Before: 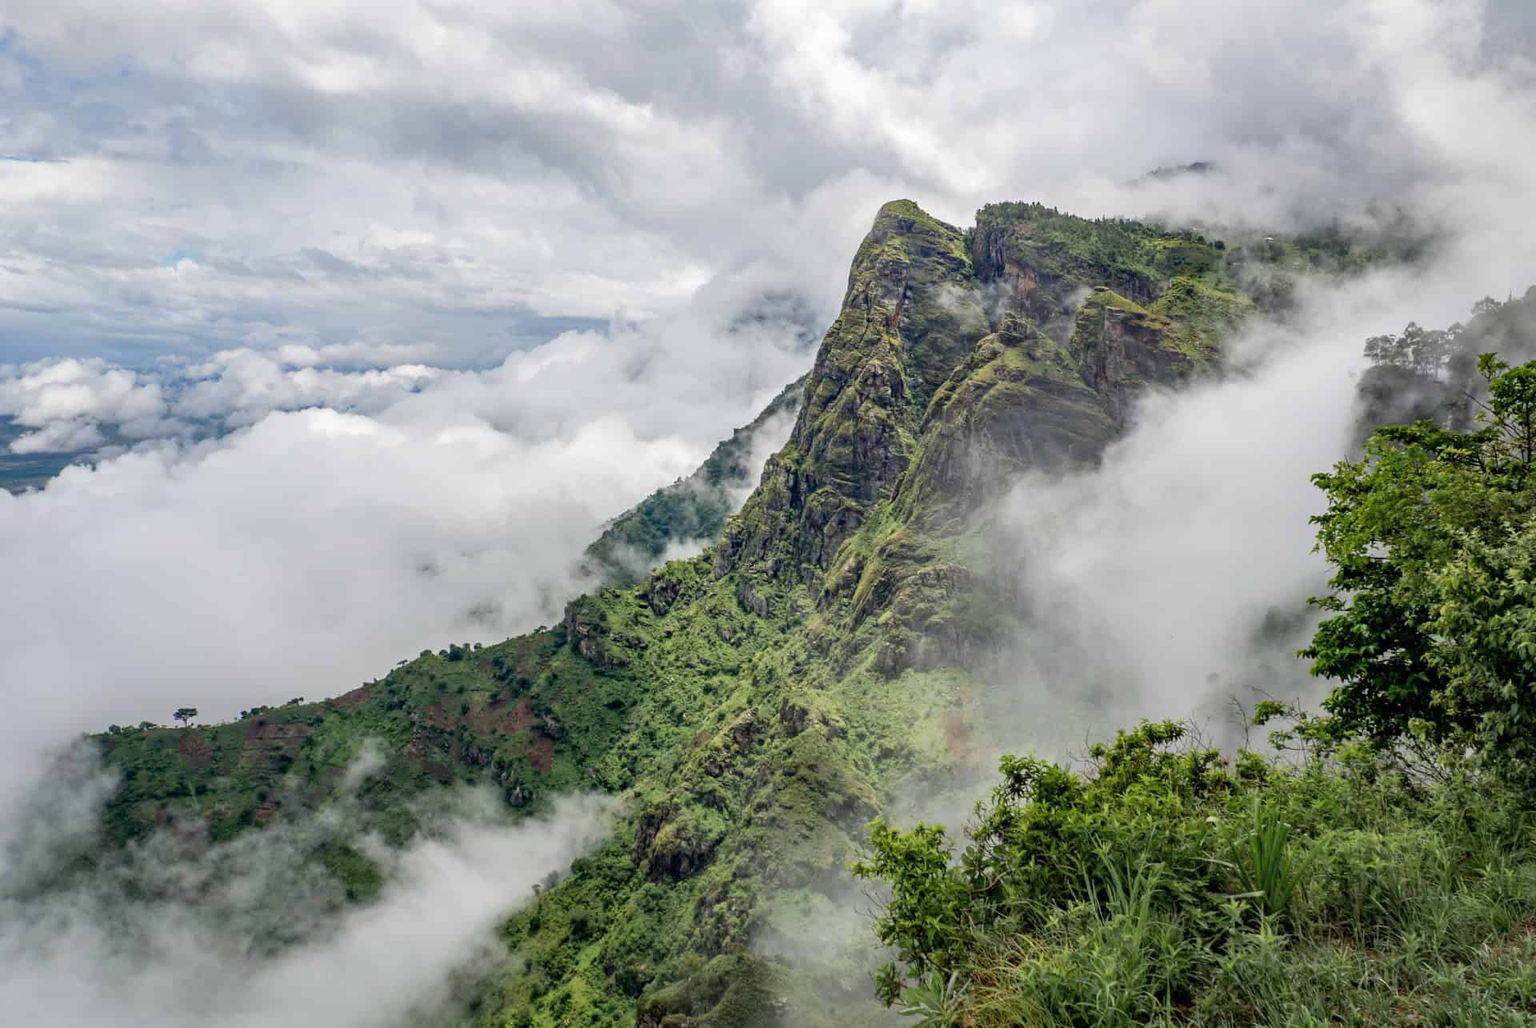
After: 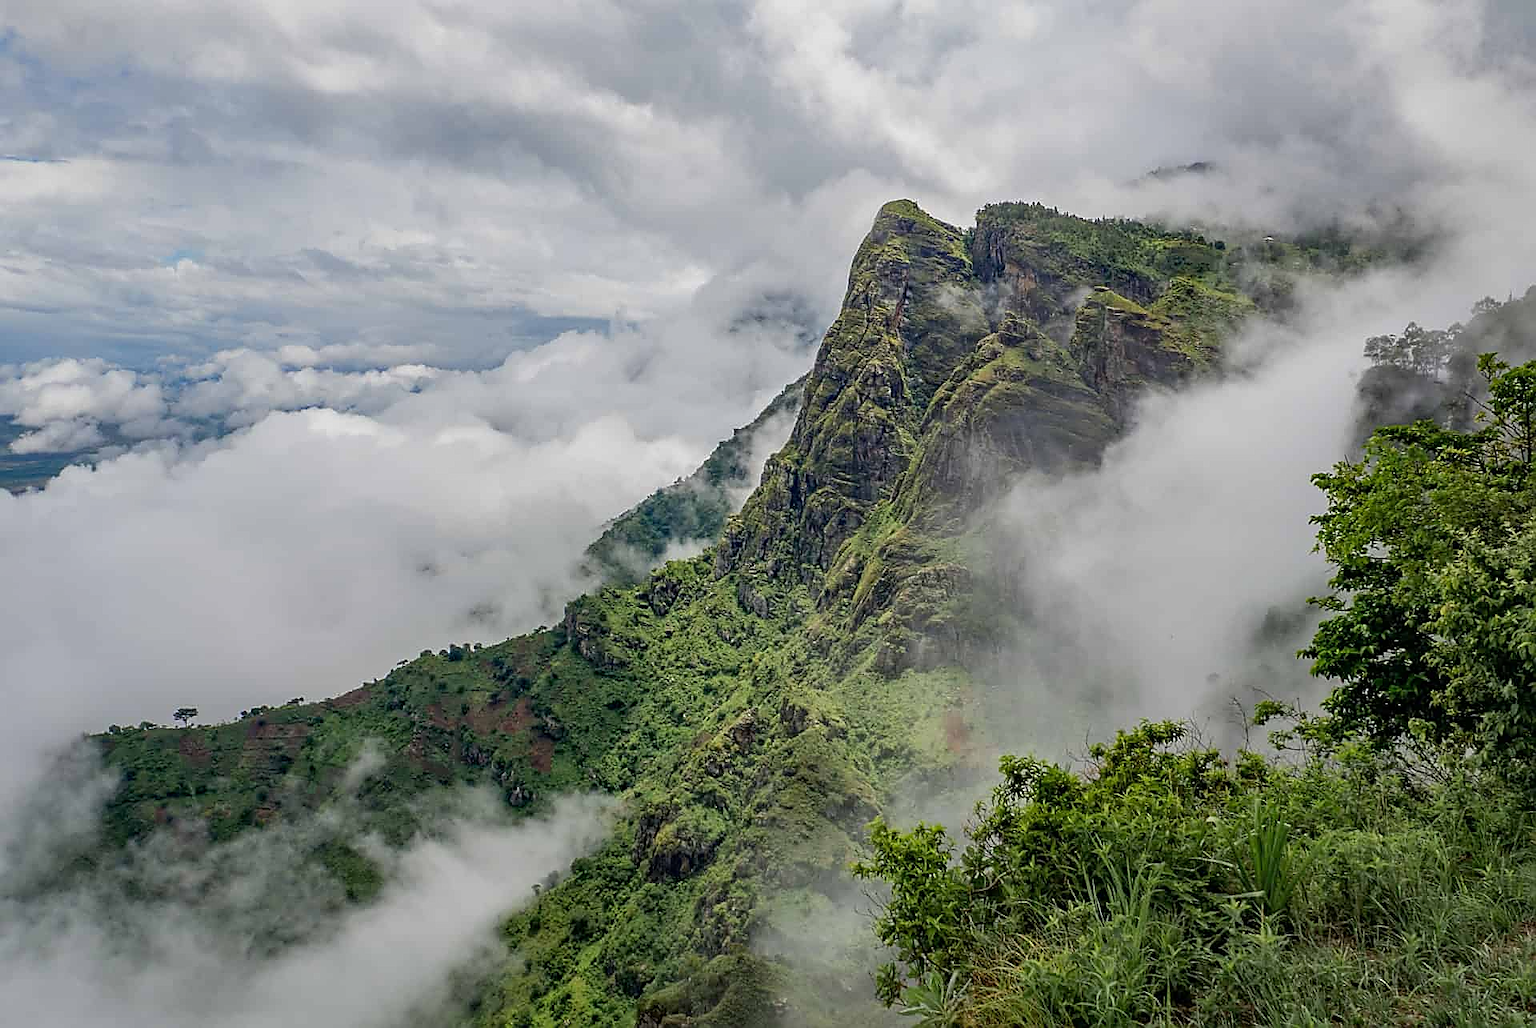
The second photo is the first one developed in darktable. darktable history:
sharpen: radius 1.4, amount 1.25, threshold 0.7
shadows and highlights: radius 121.13, shadows 21.4, white point adjustment -9.72, highlights -14.39, soften with gaussian
